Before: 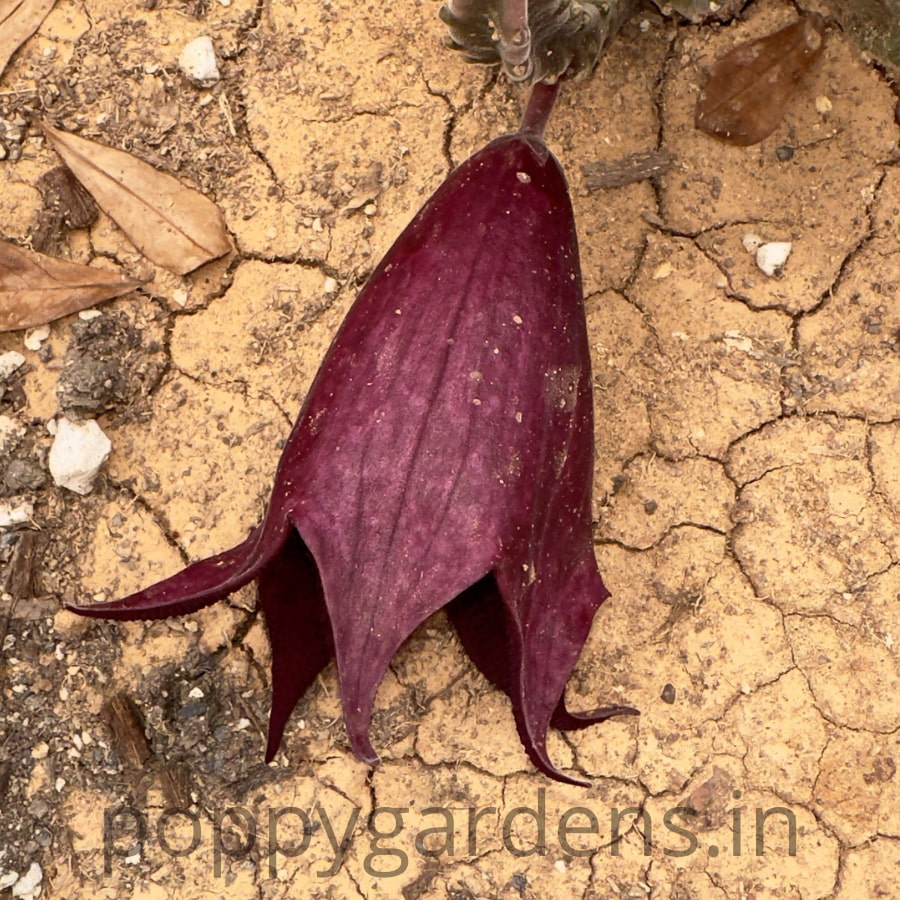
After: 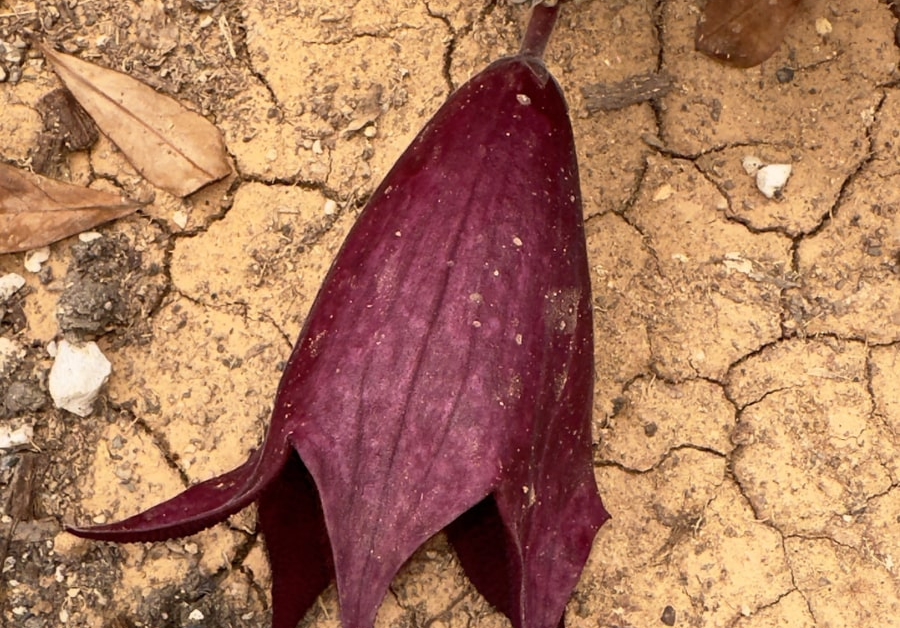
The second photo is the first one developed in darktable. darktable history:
crop and rotate: top 8.705%, bottom 21.453%
